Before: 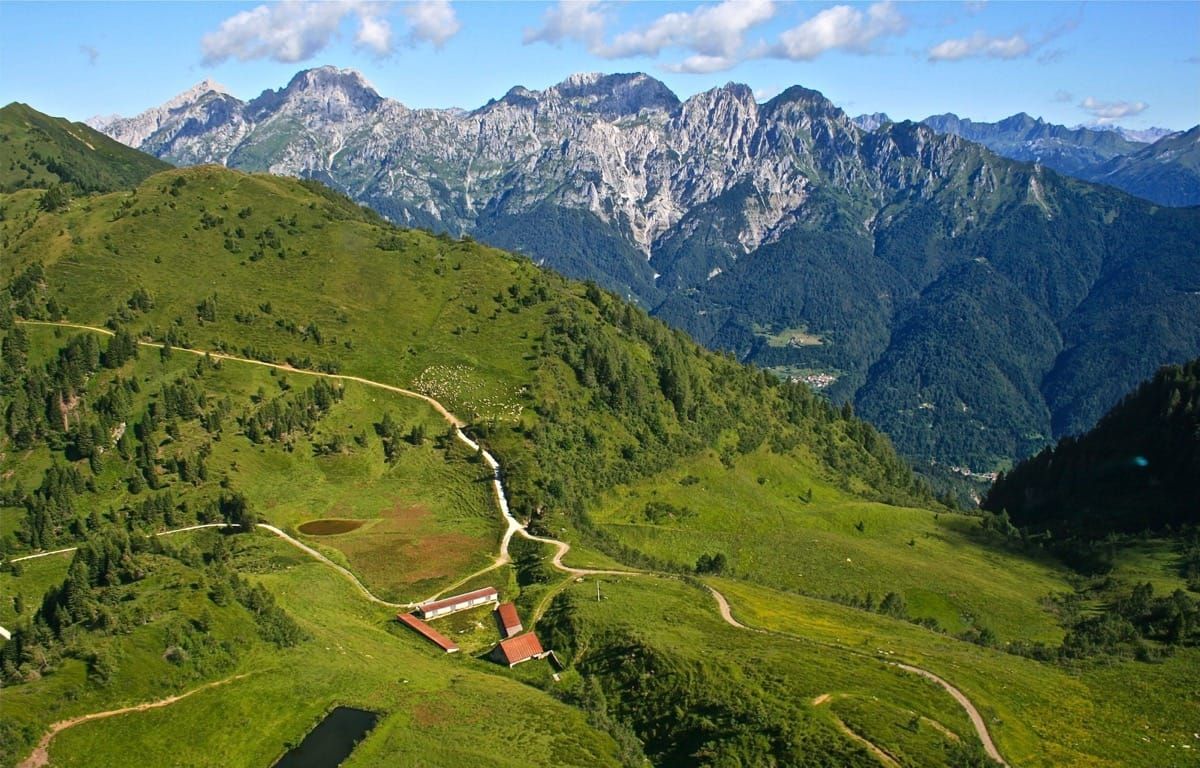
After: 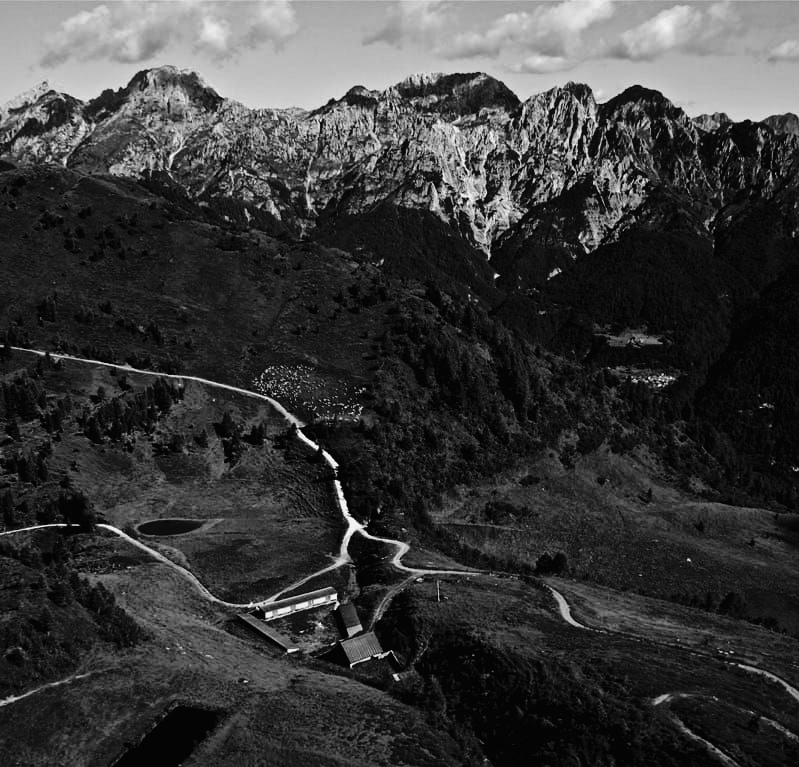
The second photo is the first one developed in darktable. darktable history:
contrast brightness saturation: contrast -0.03, brightness -0.59, saturation -1
tone curve: curves: ch0 [(0, 0) (0.003, 0.013) (0.011, 0.012) (0.025, 0.011) (0.044, 0.016) (0.069, 0.029) (0.1, 0.045) (0.136, 0.074) (0.177, 0.123) (0.224, 0.207) (0.277, 0.313) (0.335, 0.414) (0.399, 0.509) (0.468, 0.599) (0.543, 0.663) (0.623, 0.728) (0.709, 0.79) (0.801, 0.854) (0.898, 0.925) (1, 1)], preserve colors none
crop and rotate: left 13.409%, right 19.924%
